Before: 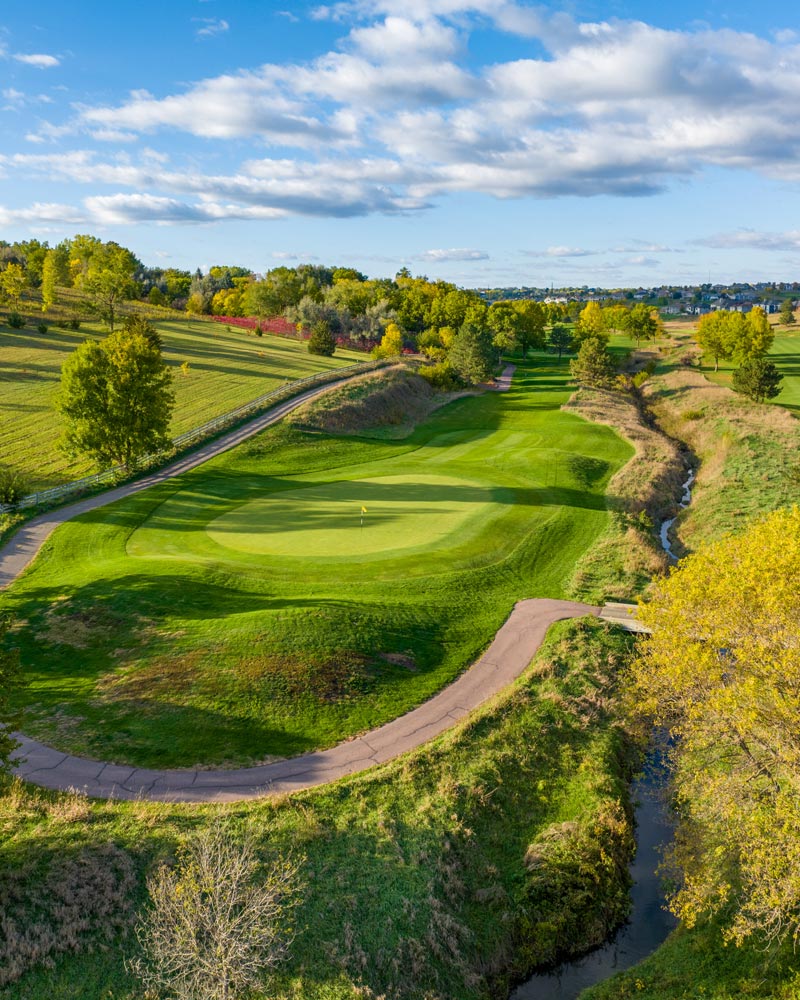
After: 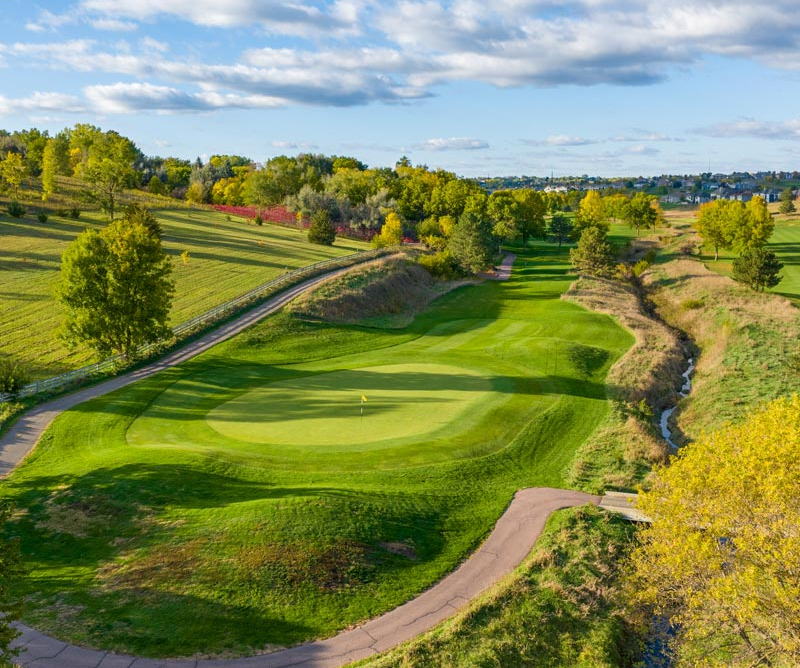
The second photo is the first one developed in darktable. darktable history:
crop: top 11.146%, bottom 21.977%
